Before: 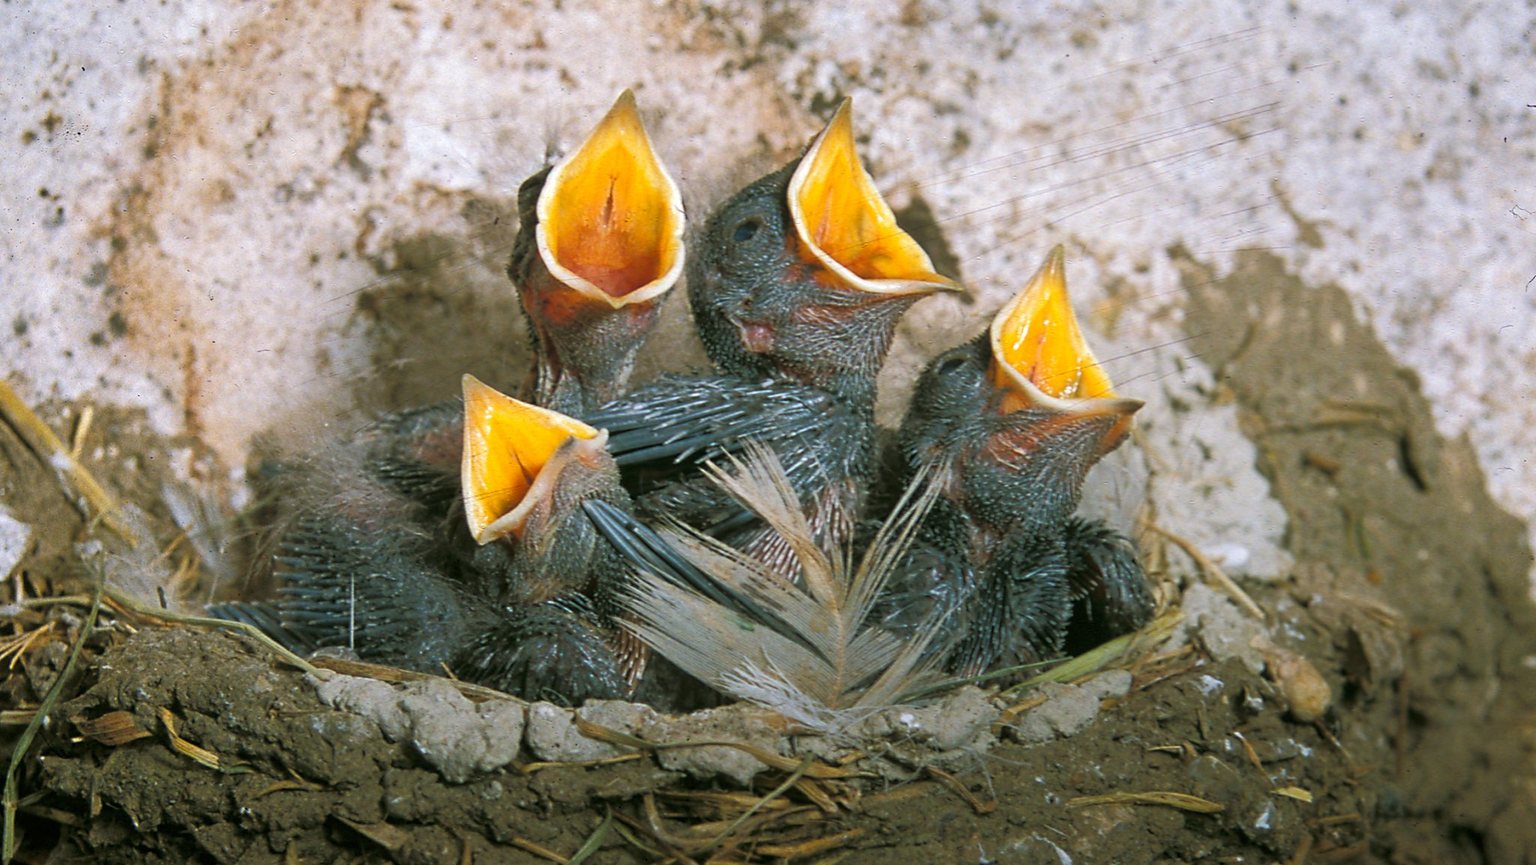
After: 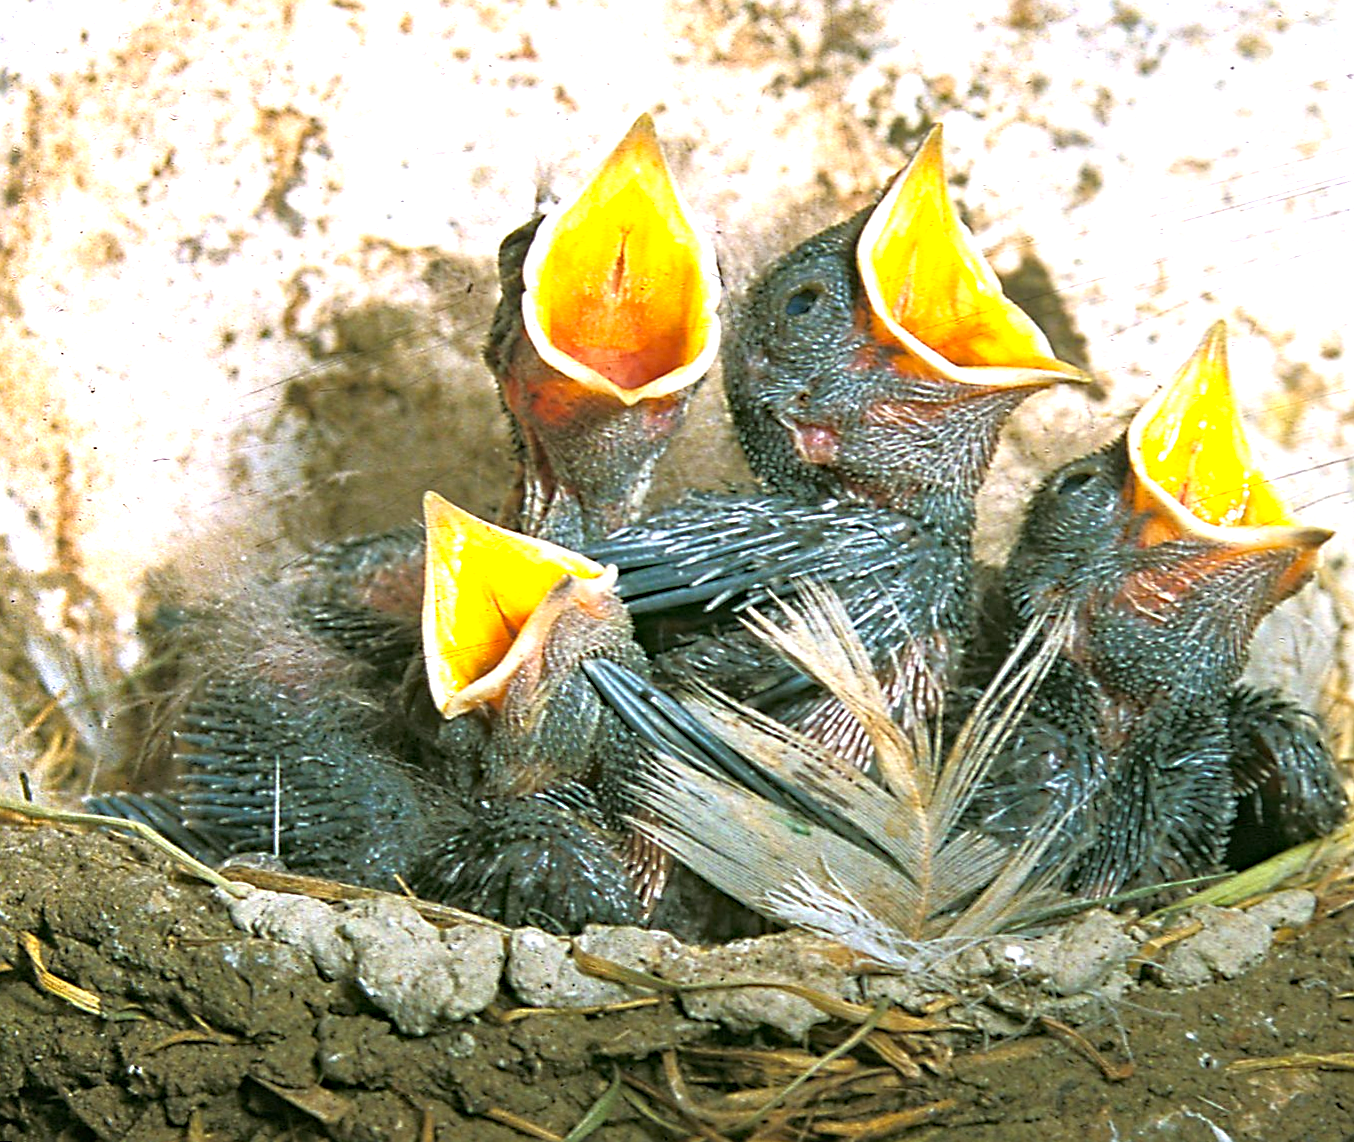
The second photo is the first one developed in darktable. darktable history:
haze removal: strength 0.29, distance 0.25, compatibility mode true, adaptive false
exposure: black level correction 0, exposure 1.2 EV, compensate highlight preservation false
rotate and perspective: rotation 0.192°, lens shift (horizontal) -0.015, crop left 0.005, crop right 0.996, crop top 0.006, crop bottom 0.99
tone equalizer: on, module defaults
crop and rotate: left 8.786%, right 24.548%
base curve: curves: ch0 [(0, 0) (0.303, 0.277) (1, 1)]
sharpen: on, module defaults
